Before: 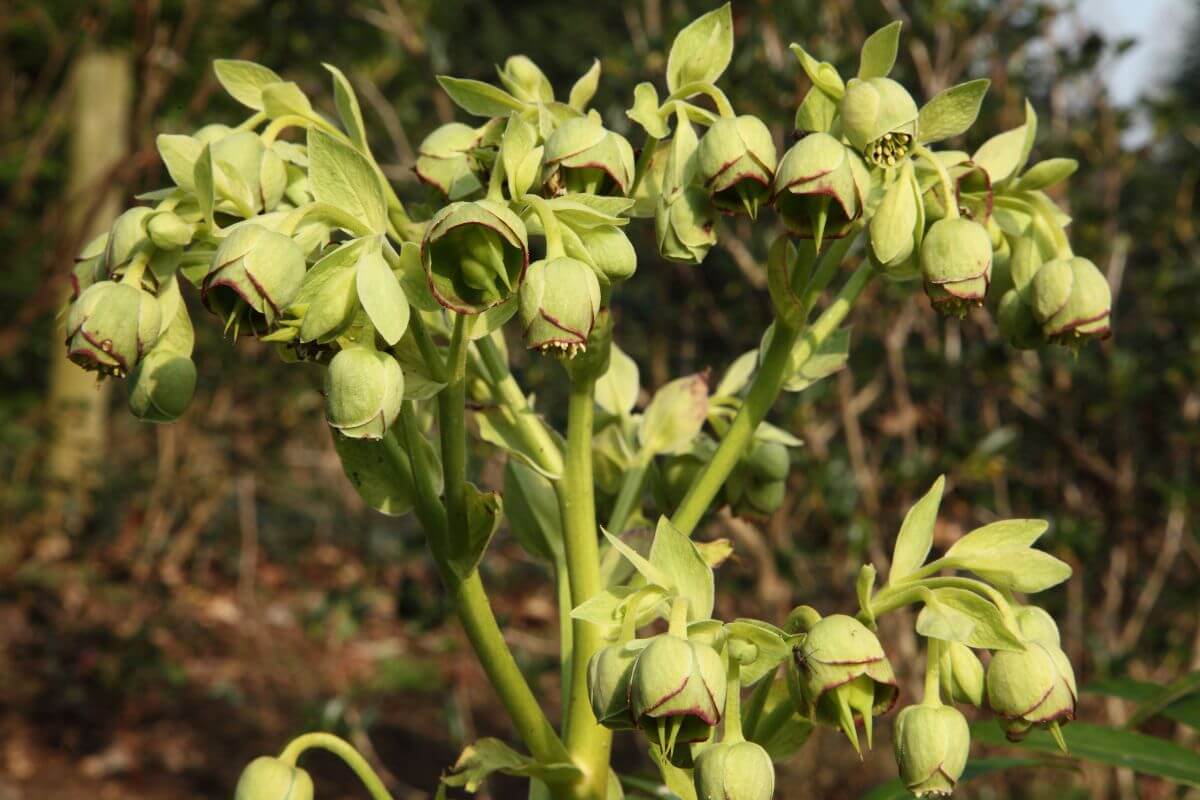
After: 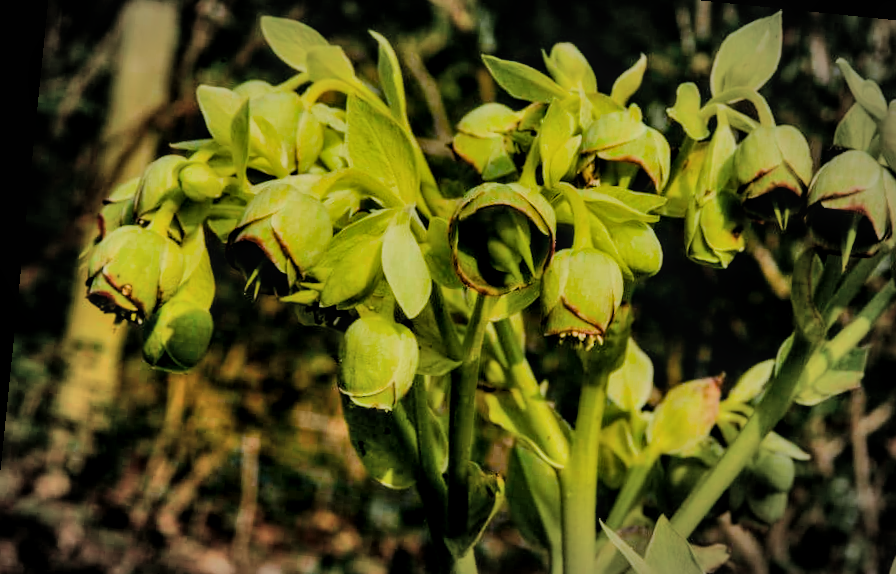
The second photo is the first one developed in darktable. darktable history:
filmic rgb: black relative exposure -6.07 EV, white relative exposure 6.95 EV, hardness 2.24
color balance rgb: global offset › luminance -0.348%, global offset › chroma 0.107%, global offset › hue 165.75°, perceptual saturation grading › global saturation 30.976%, global vibrance 6.613%, contrast 13.236%, saturation formula JzAzBz (2021)
crop and rotate: angle -5.81°, left 2.003%, top 7.074%, right 27.674%, bottom 30.284%
shadows and highlights: shadows 60.62, highlights -60.38, soften with gaussian
vignetting: fall-off start 70.3%, width/height ratio 1.333
local contrast: on, module defaults
